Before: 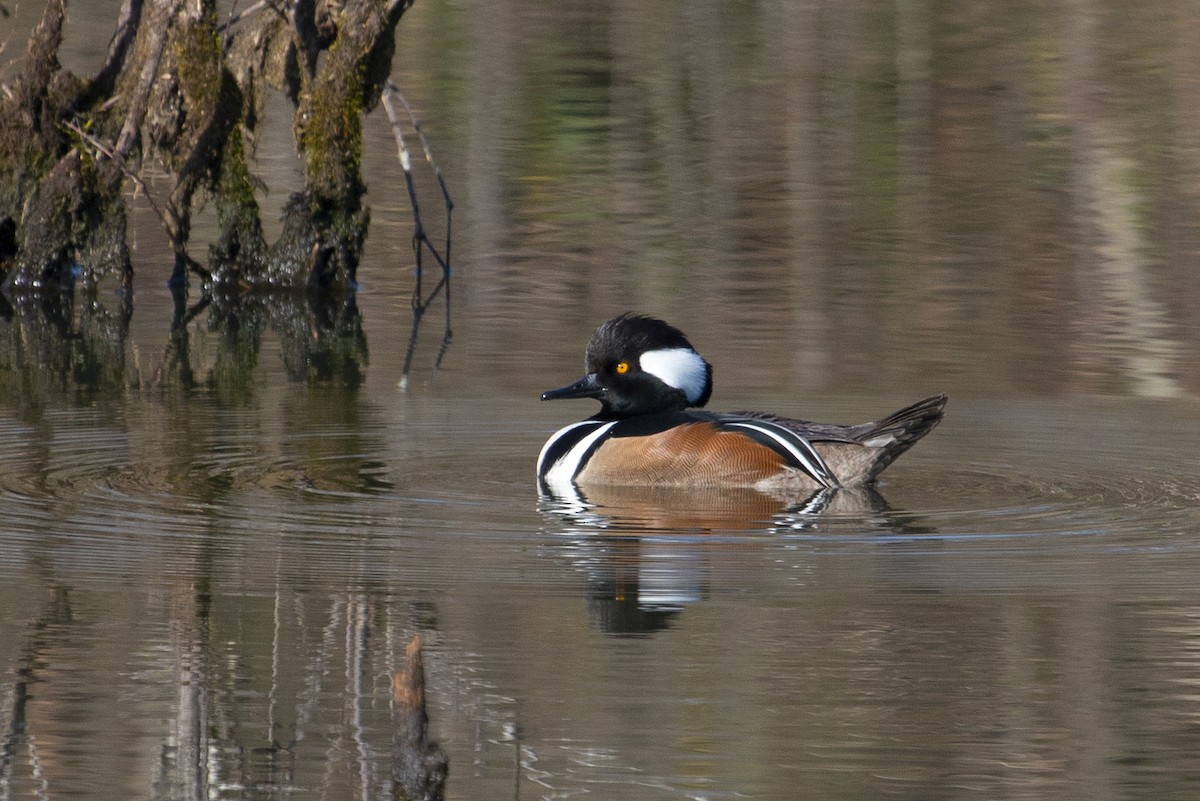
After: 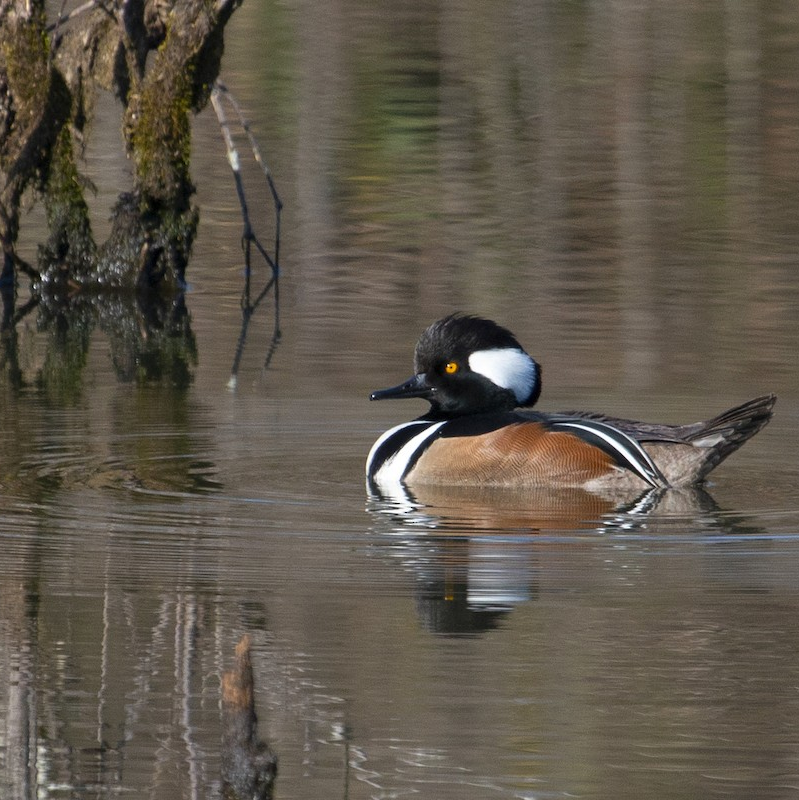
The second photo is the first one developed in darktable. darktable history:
crop and rotate: left 14.292%, right 19.041%
